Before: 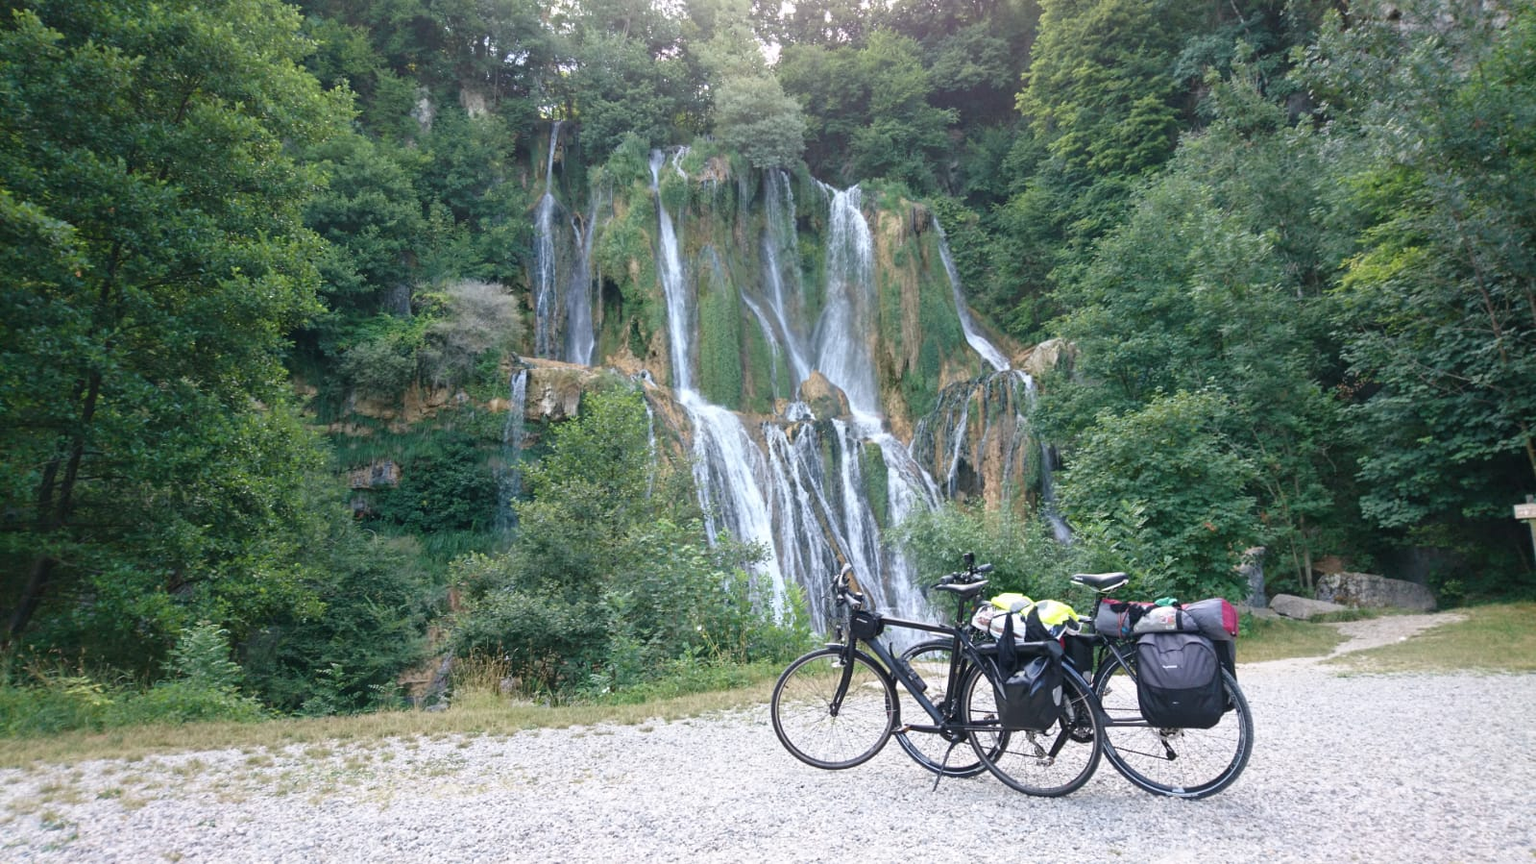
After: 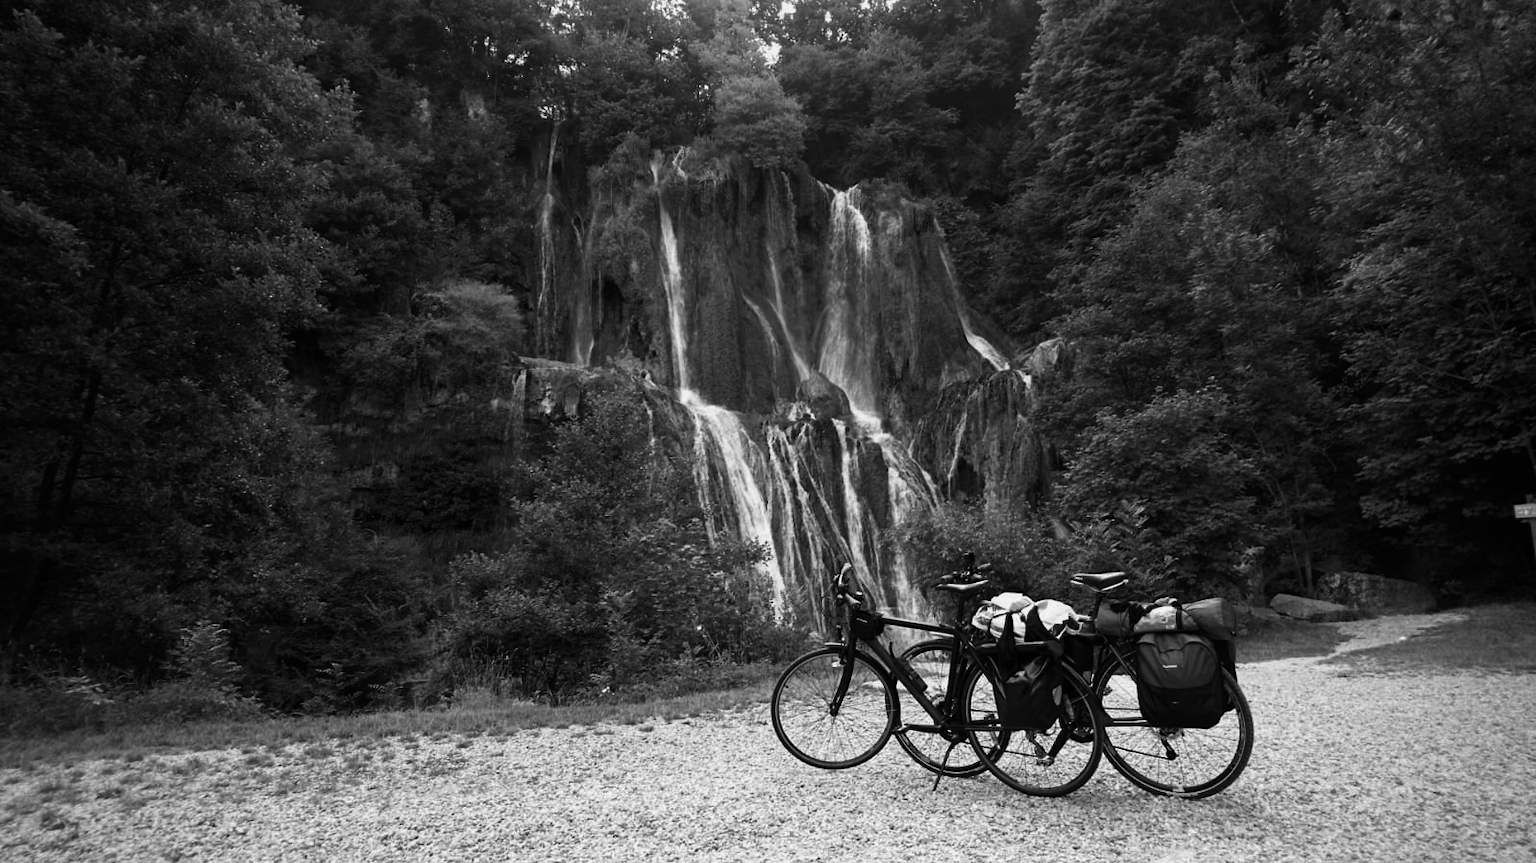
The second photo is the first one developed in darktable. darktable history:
contrast brightness saturation: contrast -0.036, brightness -0.6, saturation -0.999
vignetting: fall-off radius 61.07%
